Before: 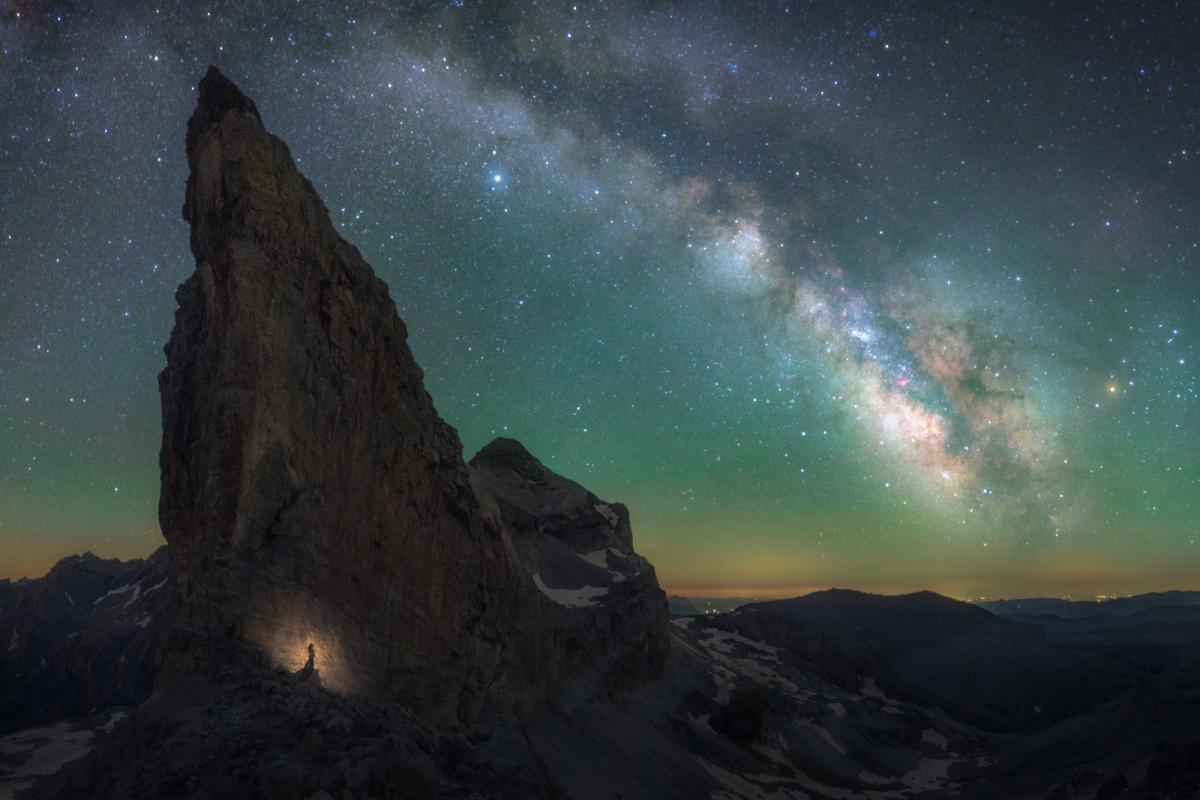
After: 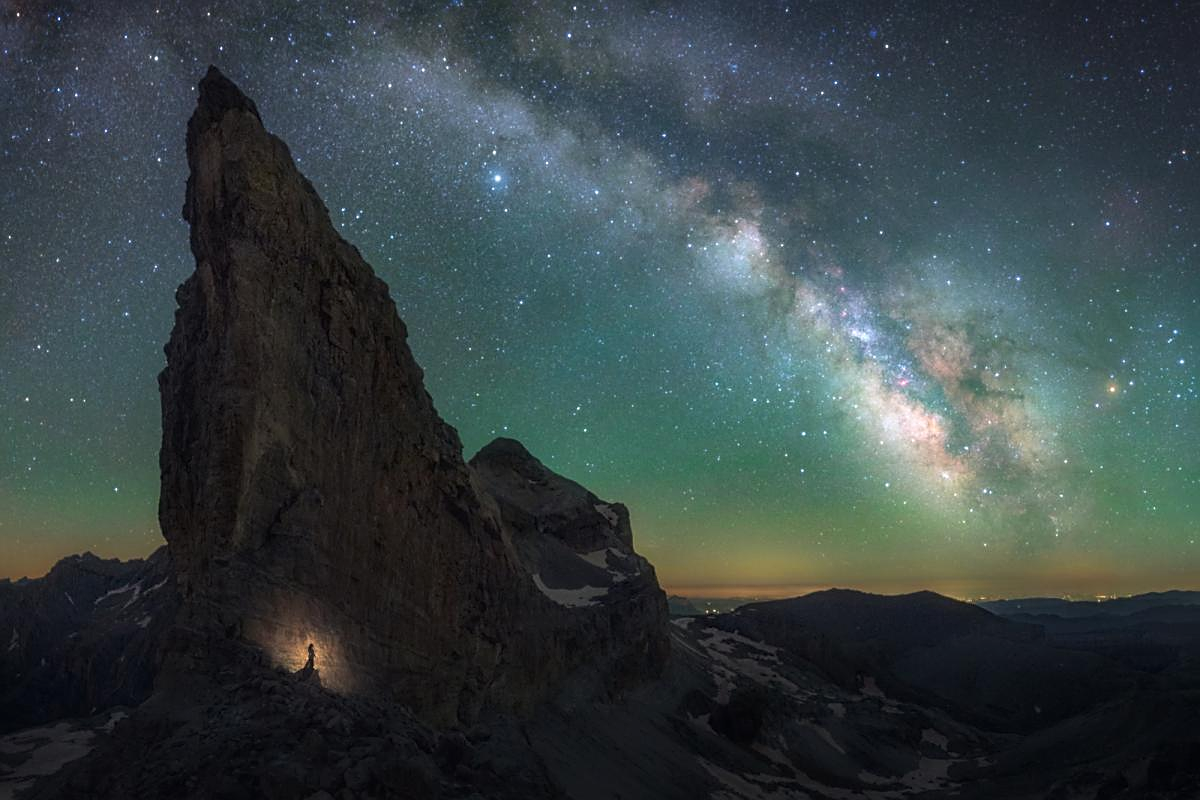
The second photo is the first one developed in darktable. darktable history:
contrast brightness saturation: contrast 0.099, brightness 0.011, saturation 0.018
sharpen: on, module defaults
